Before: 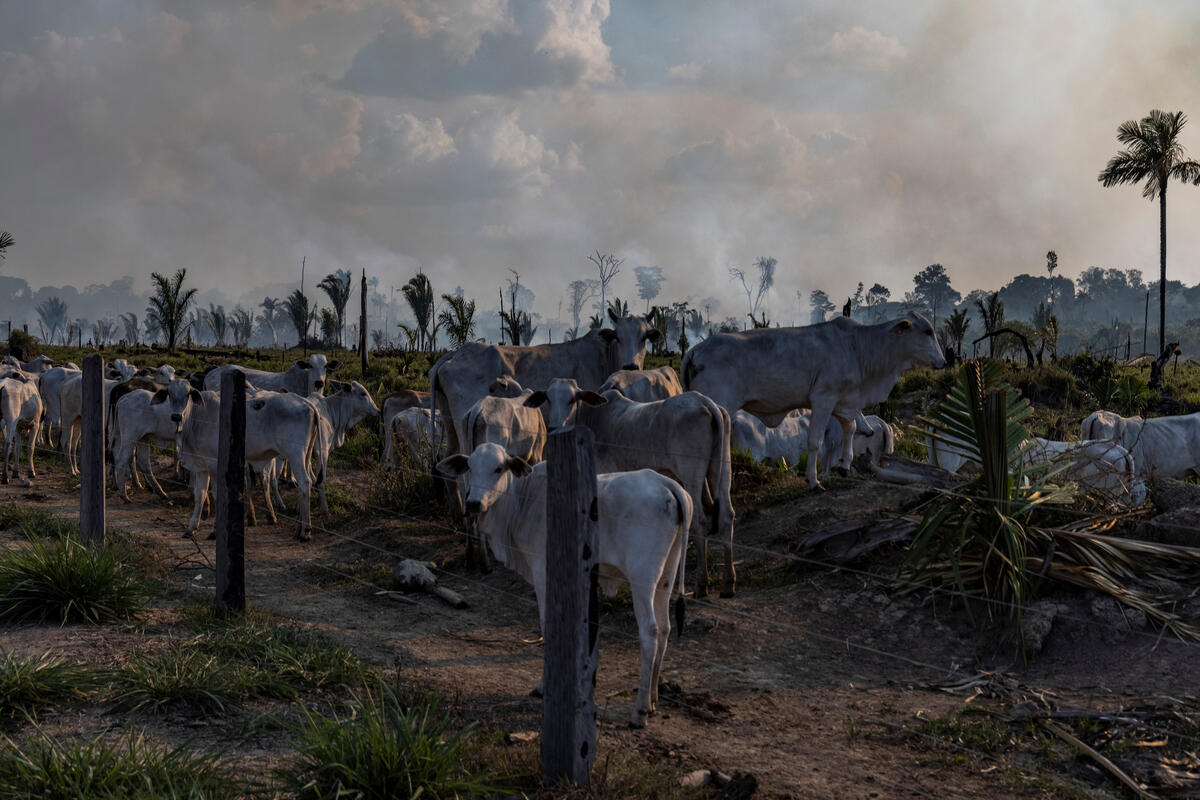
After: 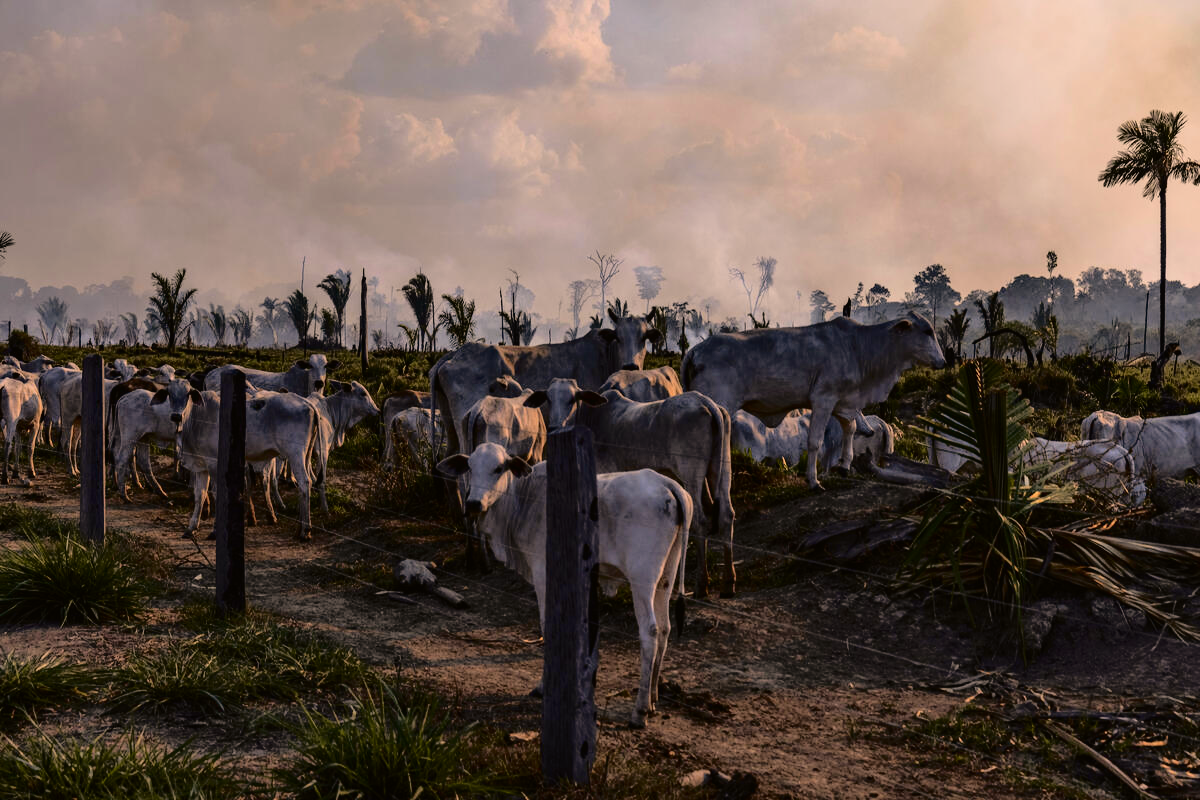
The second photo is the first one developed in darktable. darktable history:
tone curve: curves: ch0 [(0, 0.01) (0.058, 0.039) (0.159, 0.117) (0.282, 0.327) (0.45, 0.534) (0.676, 0.751) (0.89, 0.919) (1, 1)]; ch1 [(0, 0) (0.094, 0.081) (0.285, 0.299) (0.385, 0.403) (0.447, 0.455) (0.495, 0.496) (0.544, 0.552) (0.589, 0.612) (0.722, 0.728) (1, 1)]; ch2 [(0, 0) (0.257, 0.217) (0.43, 0.421) (0.498, 0.507) (0.531, 0.544) (0.56, 0.579) (0.625, 0.642) (1, 1)], color space Lab, independent channels, preserve colors none
color correction: highlights a* 12.01, highlights b* 11.94
